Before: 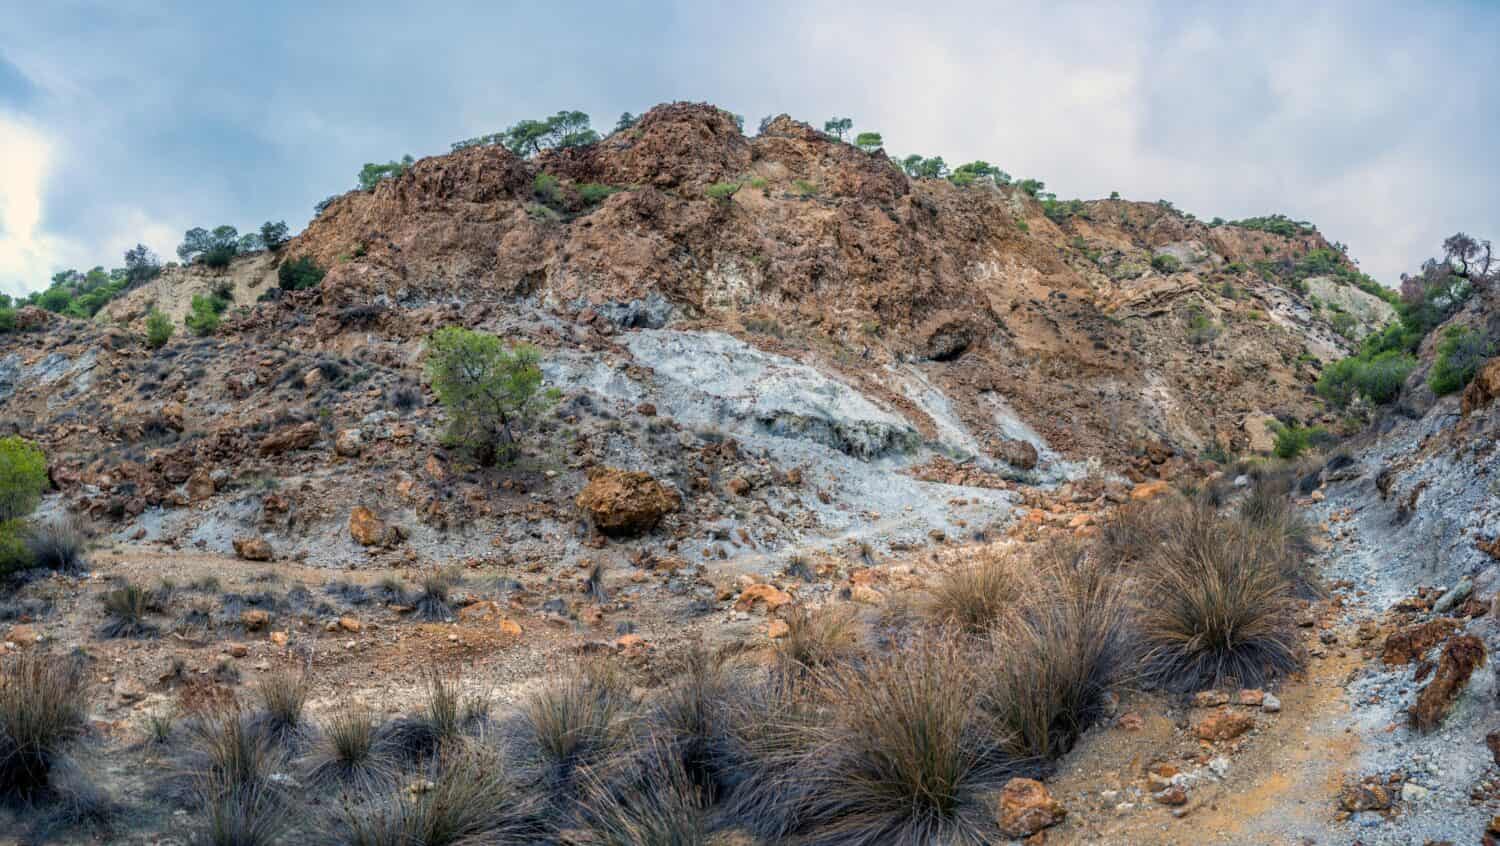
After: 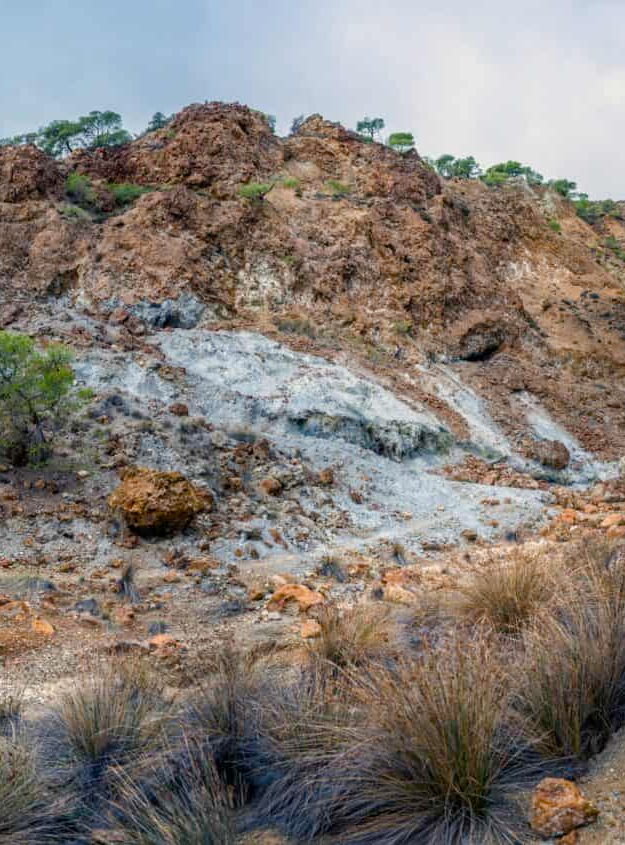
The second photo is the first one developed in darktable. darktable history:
color balance rgb: perceptual saturation grading › global saturation 20%, perceptual saturation grading › highlights -25%, perceptual saturation grading › shadows 25%
crop: left 31.229%, right 27.105%
